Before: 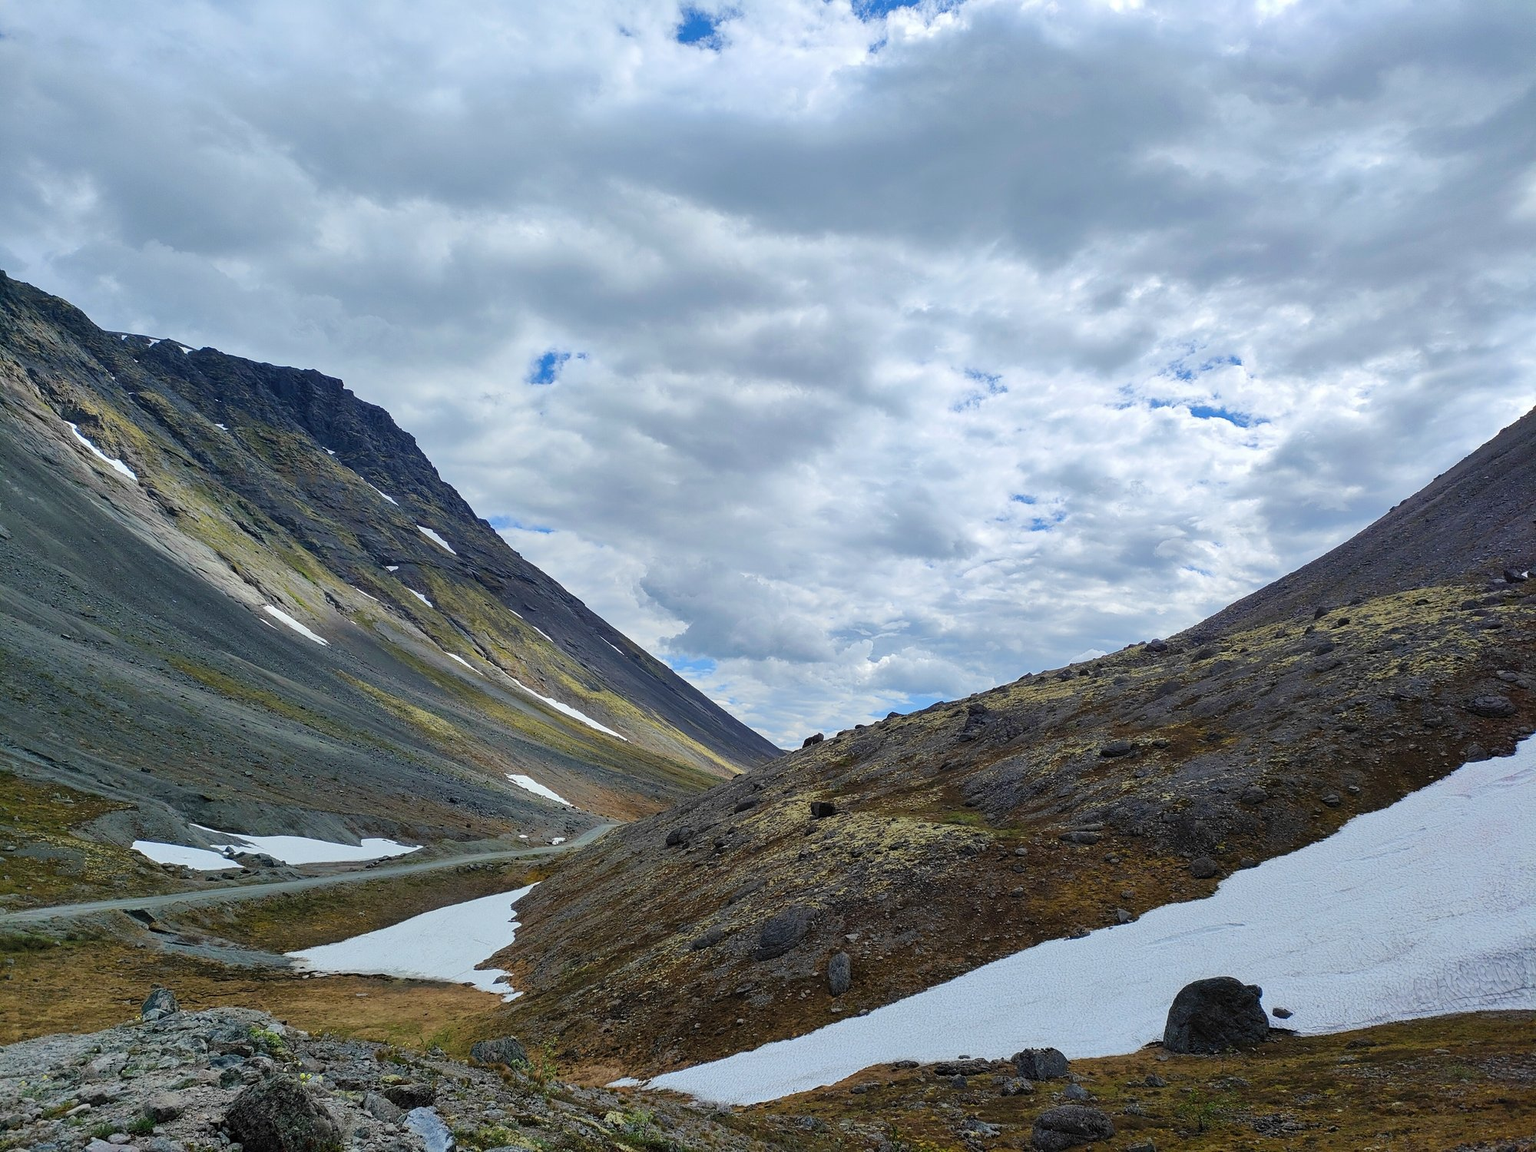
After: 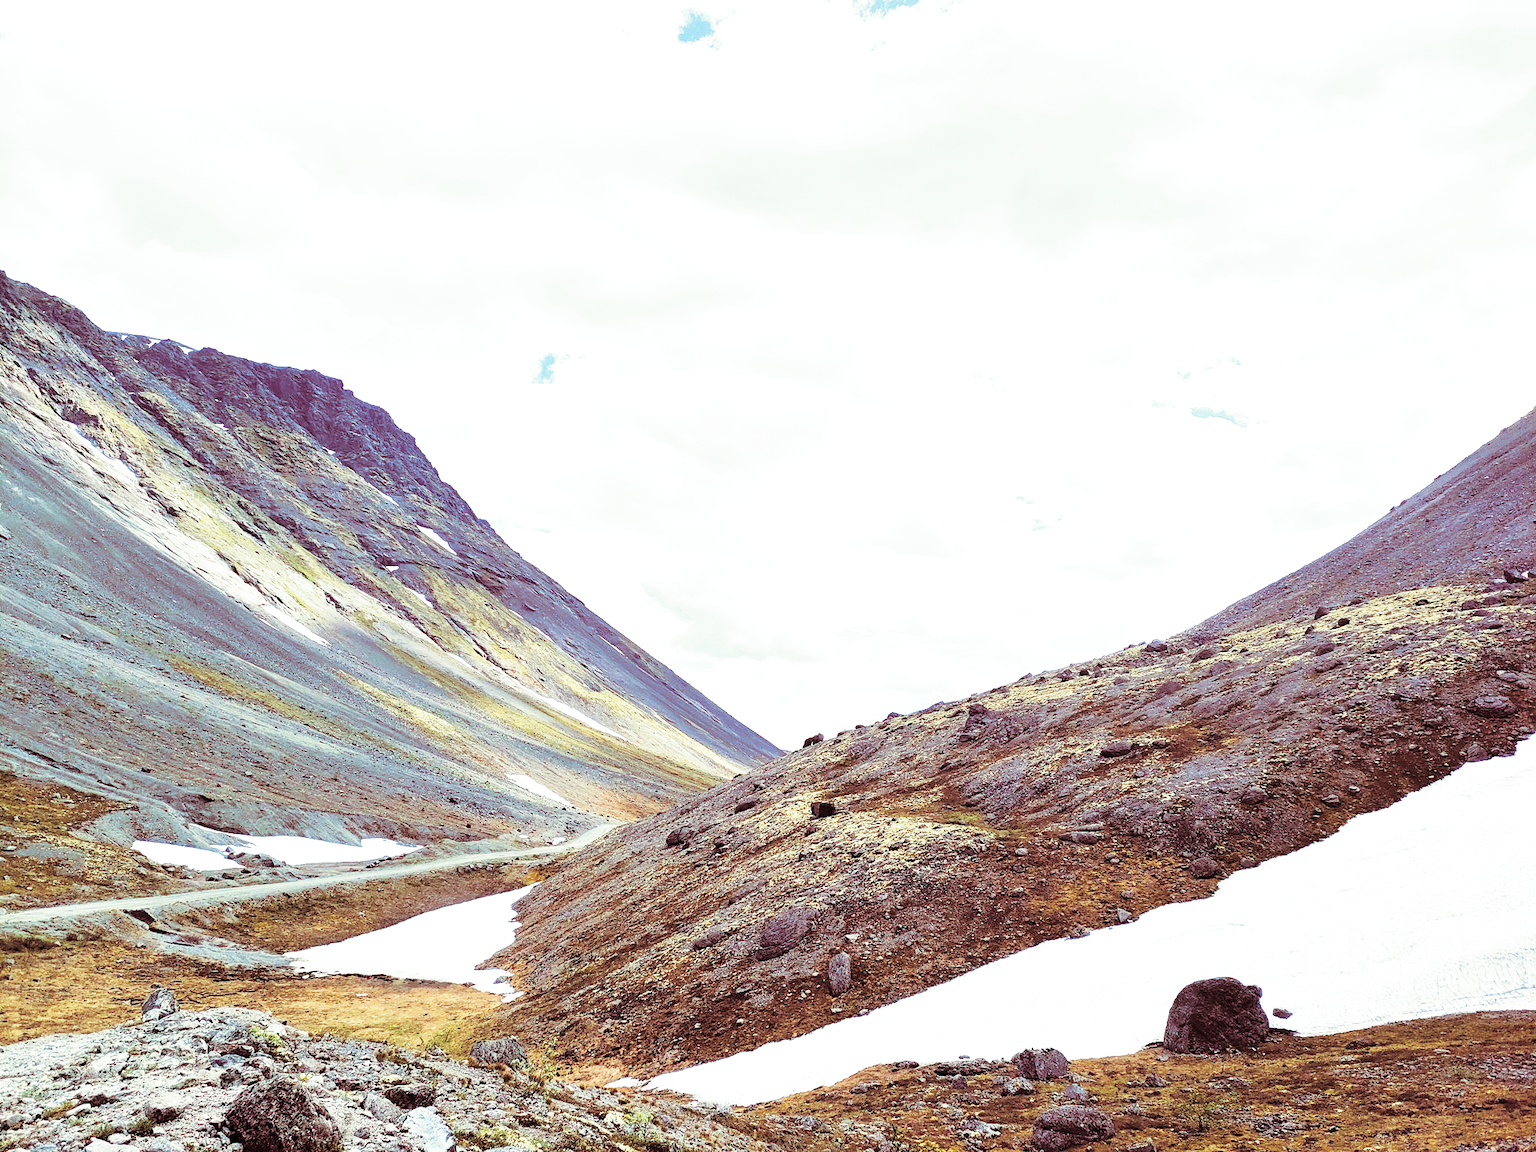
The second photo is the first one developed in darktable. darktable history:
exposure: exposure 0.781 EV, compensate highlight preservation false
base curve: curves: ch0 [(0, 0) (0.028, 0.03) (0.105, 0.232) (0.387, 0.748) (0.754, 0.968) (1, 1)], fusion 1, exposure shift 0.576, preserve colors none
split-toning: compress 20%
